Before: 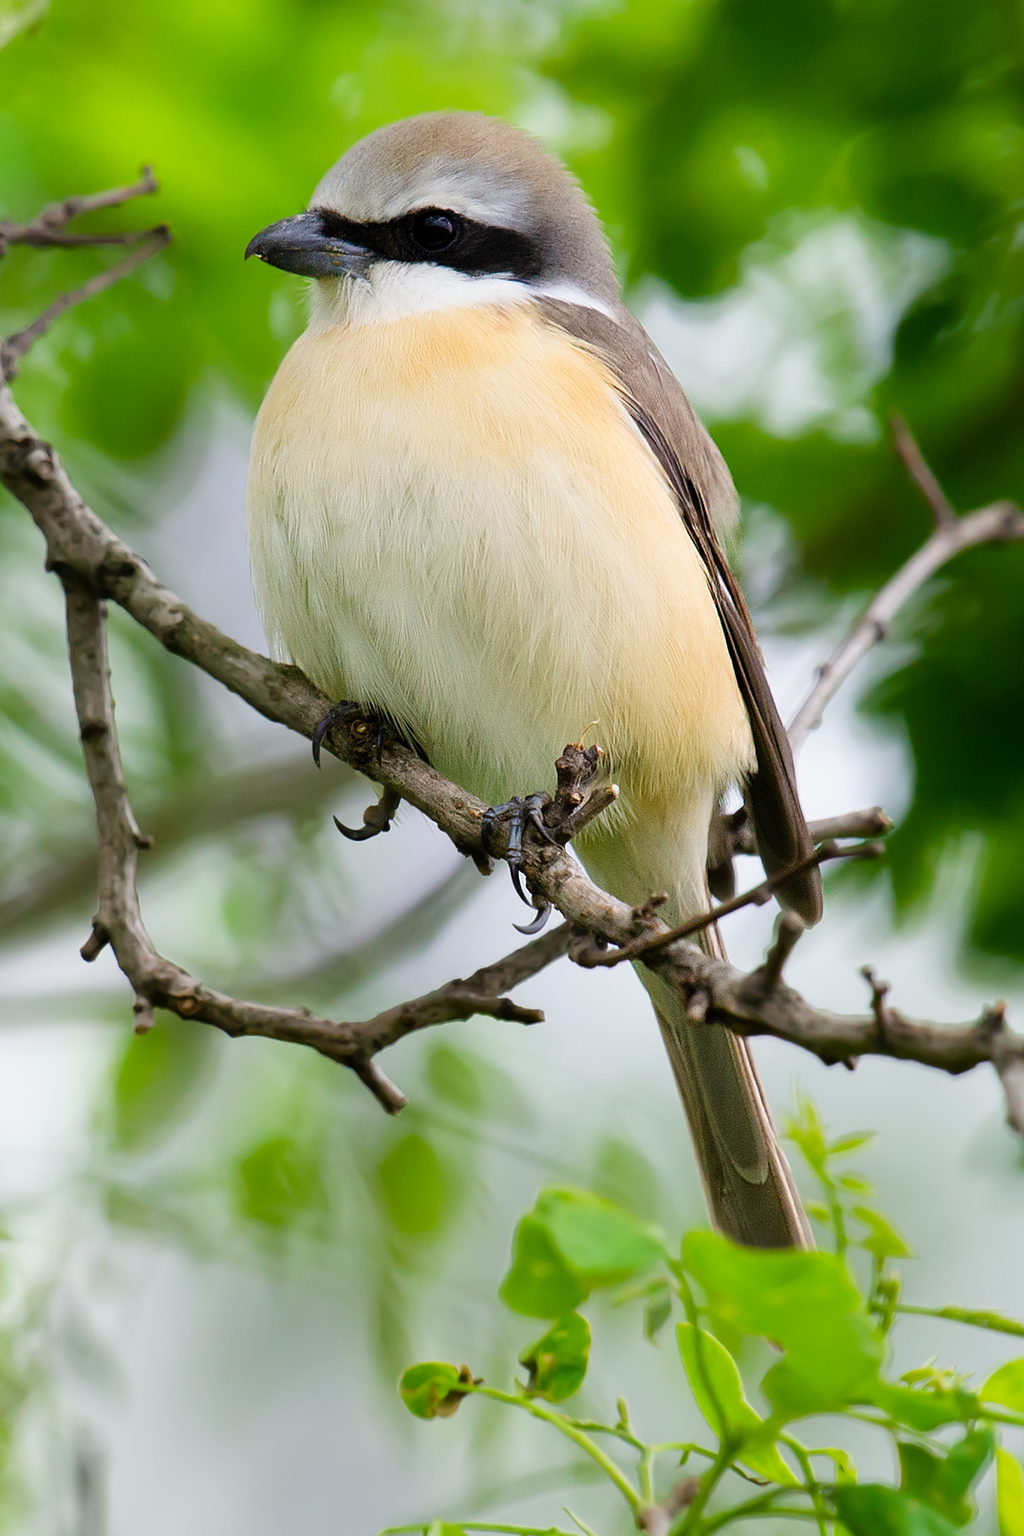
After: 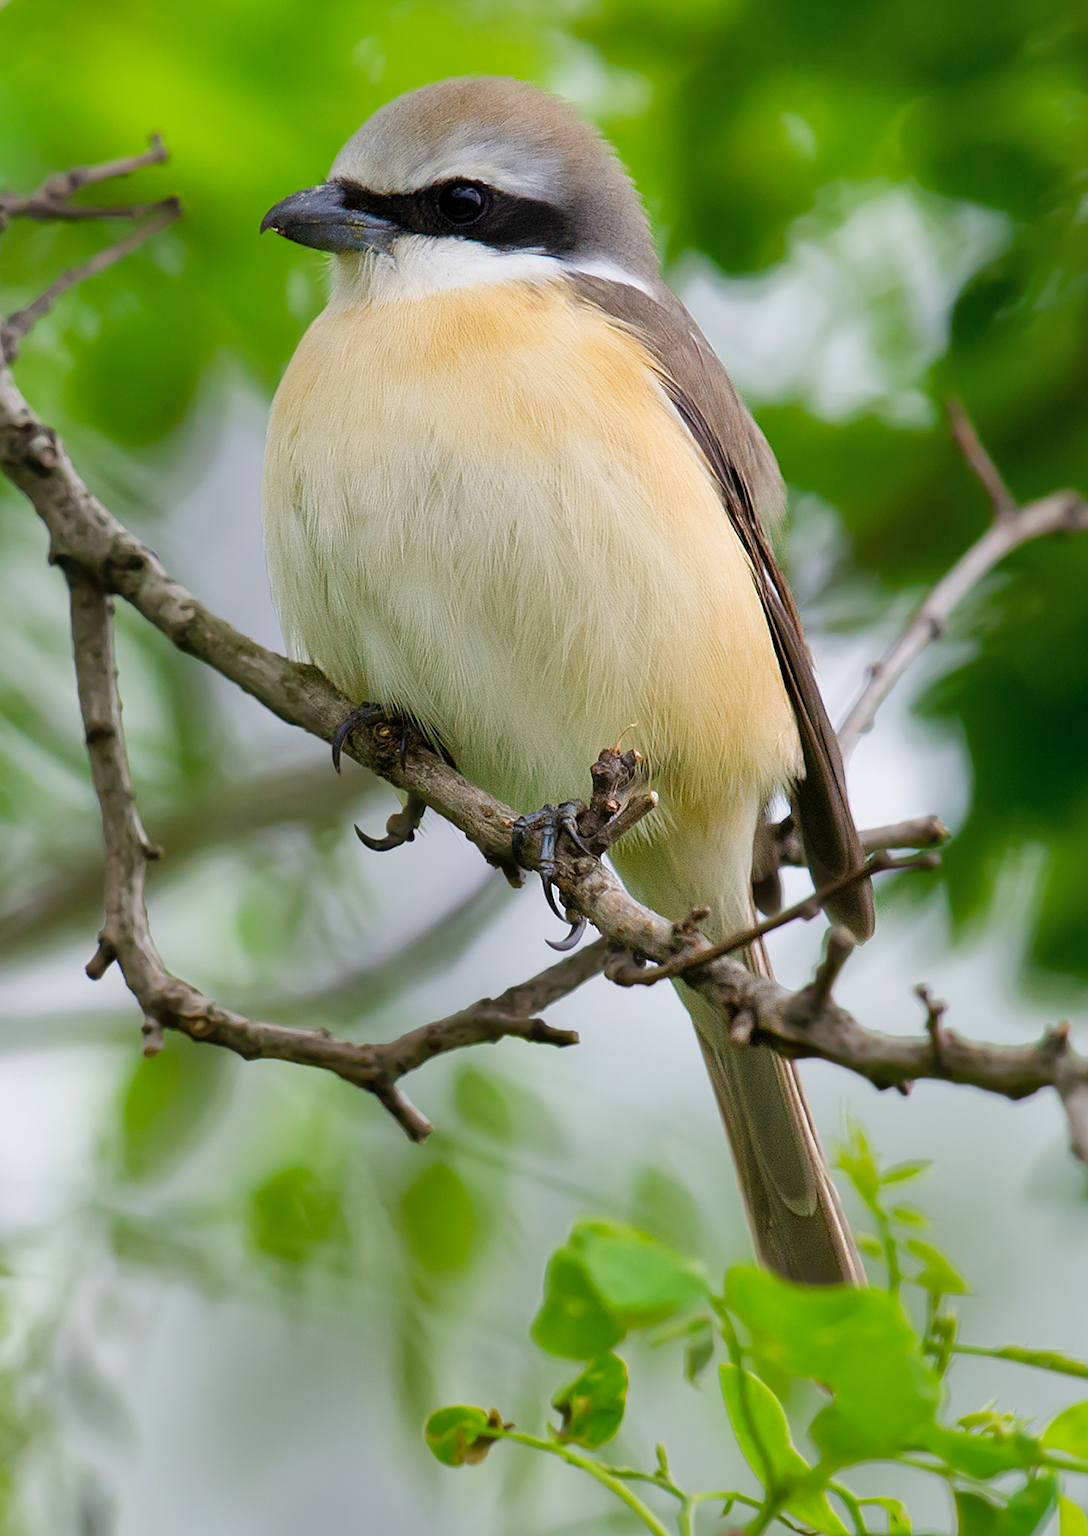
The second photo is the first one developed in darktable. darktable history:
crop and rotate: top 2.658%, bottom 3.236%
shadows and highlights: on, module defaults
